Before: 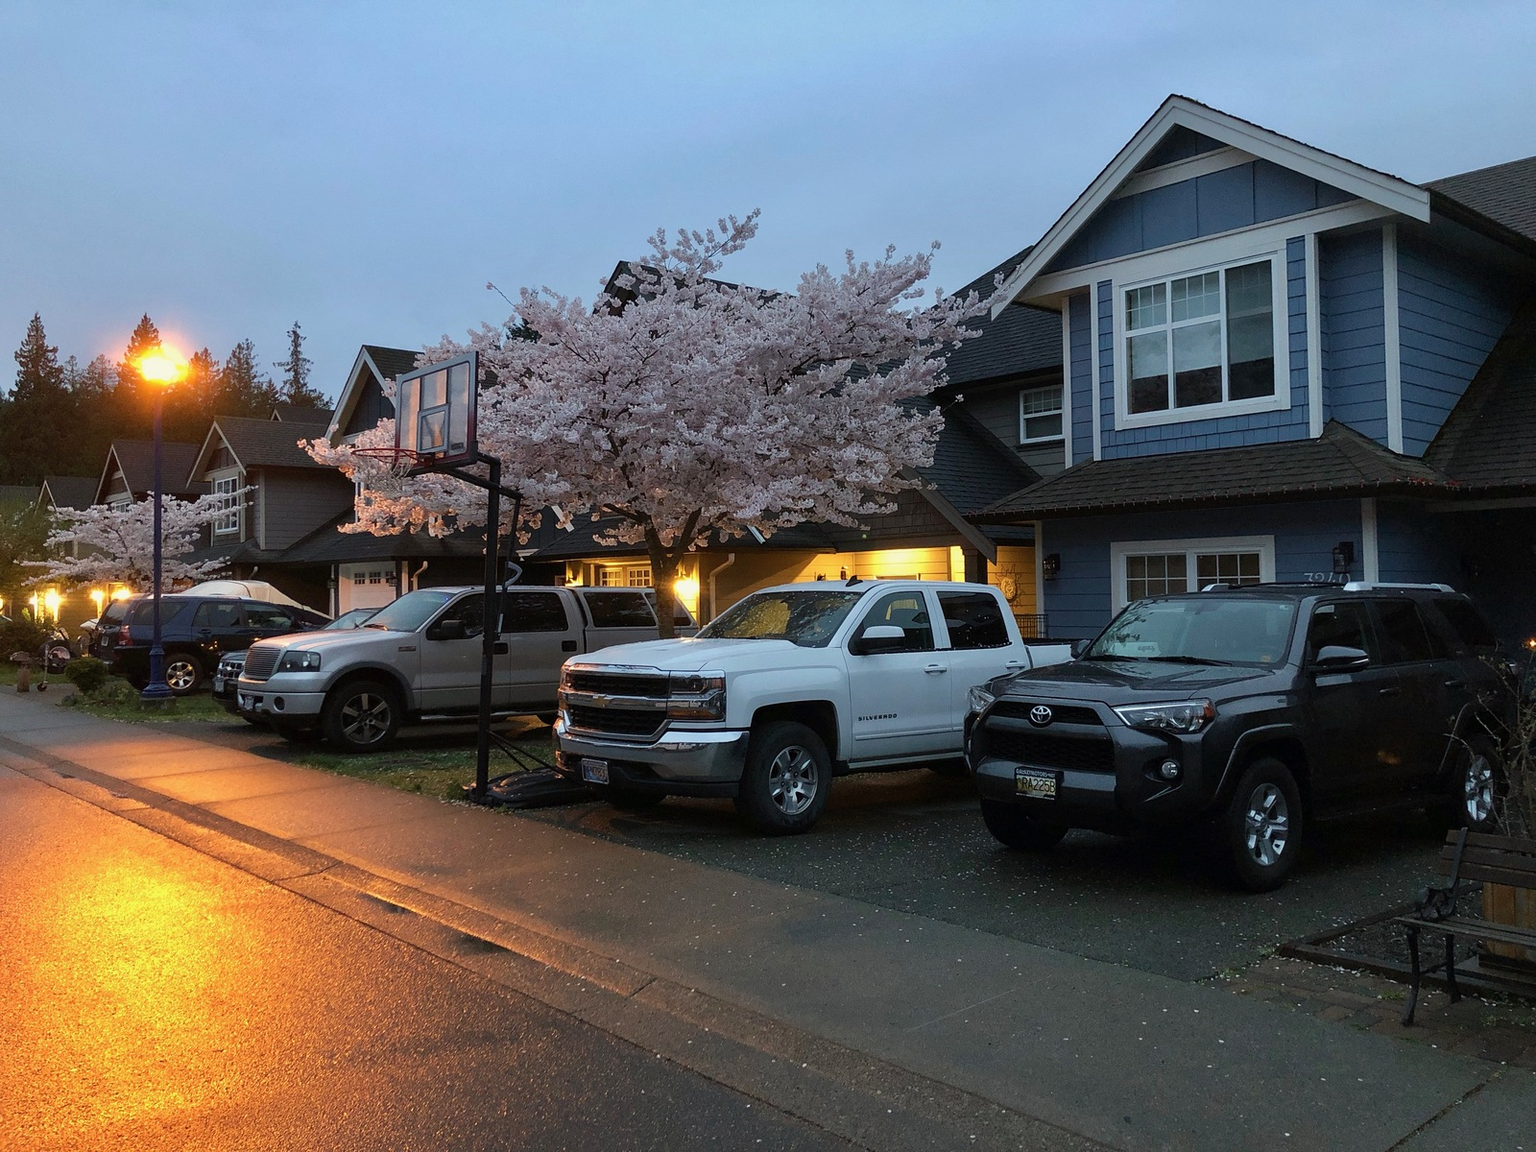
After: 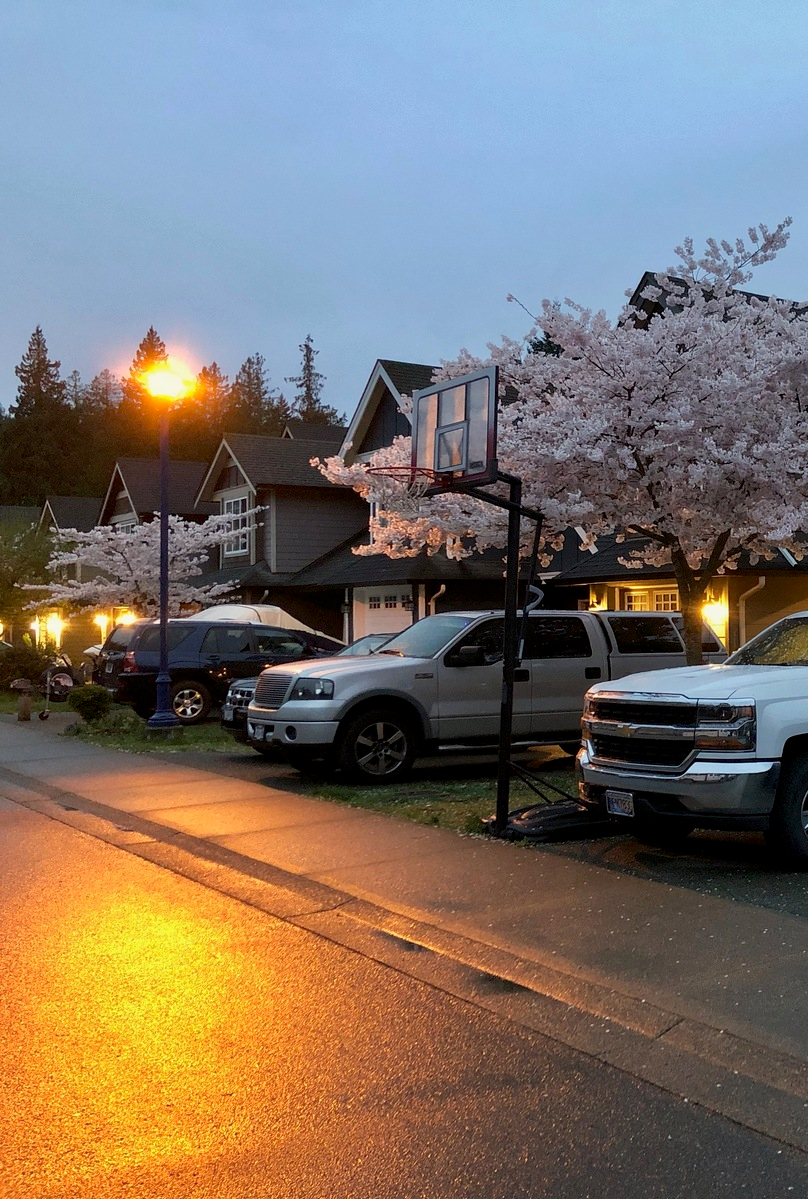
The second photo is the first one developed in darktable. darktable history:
crop and rotate: left 0.013%, top 0%, right 49.457%
